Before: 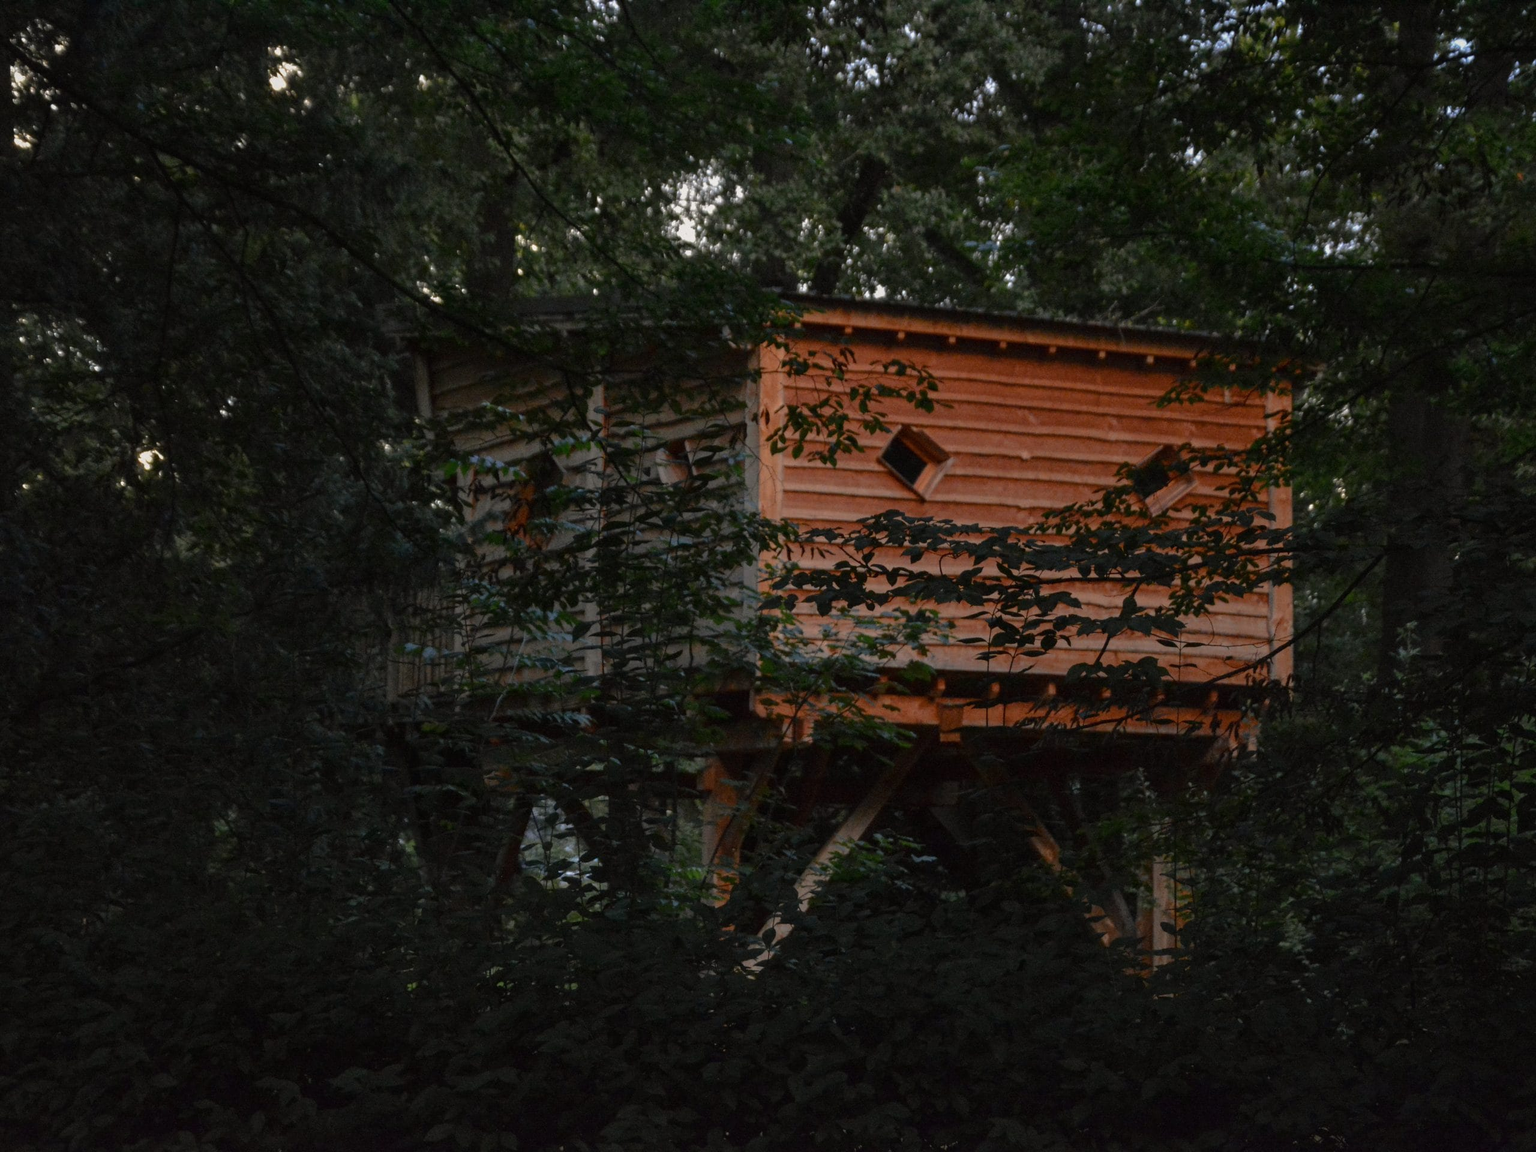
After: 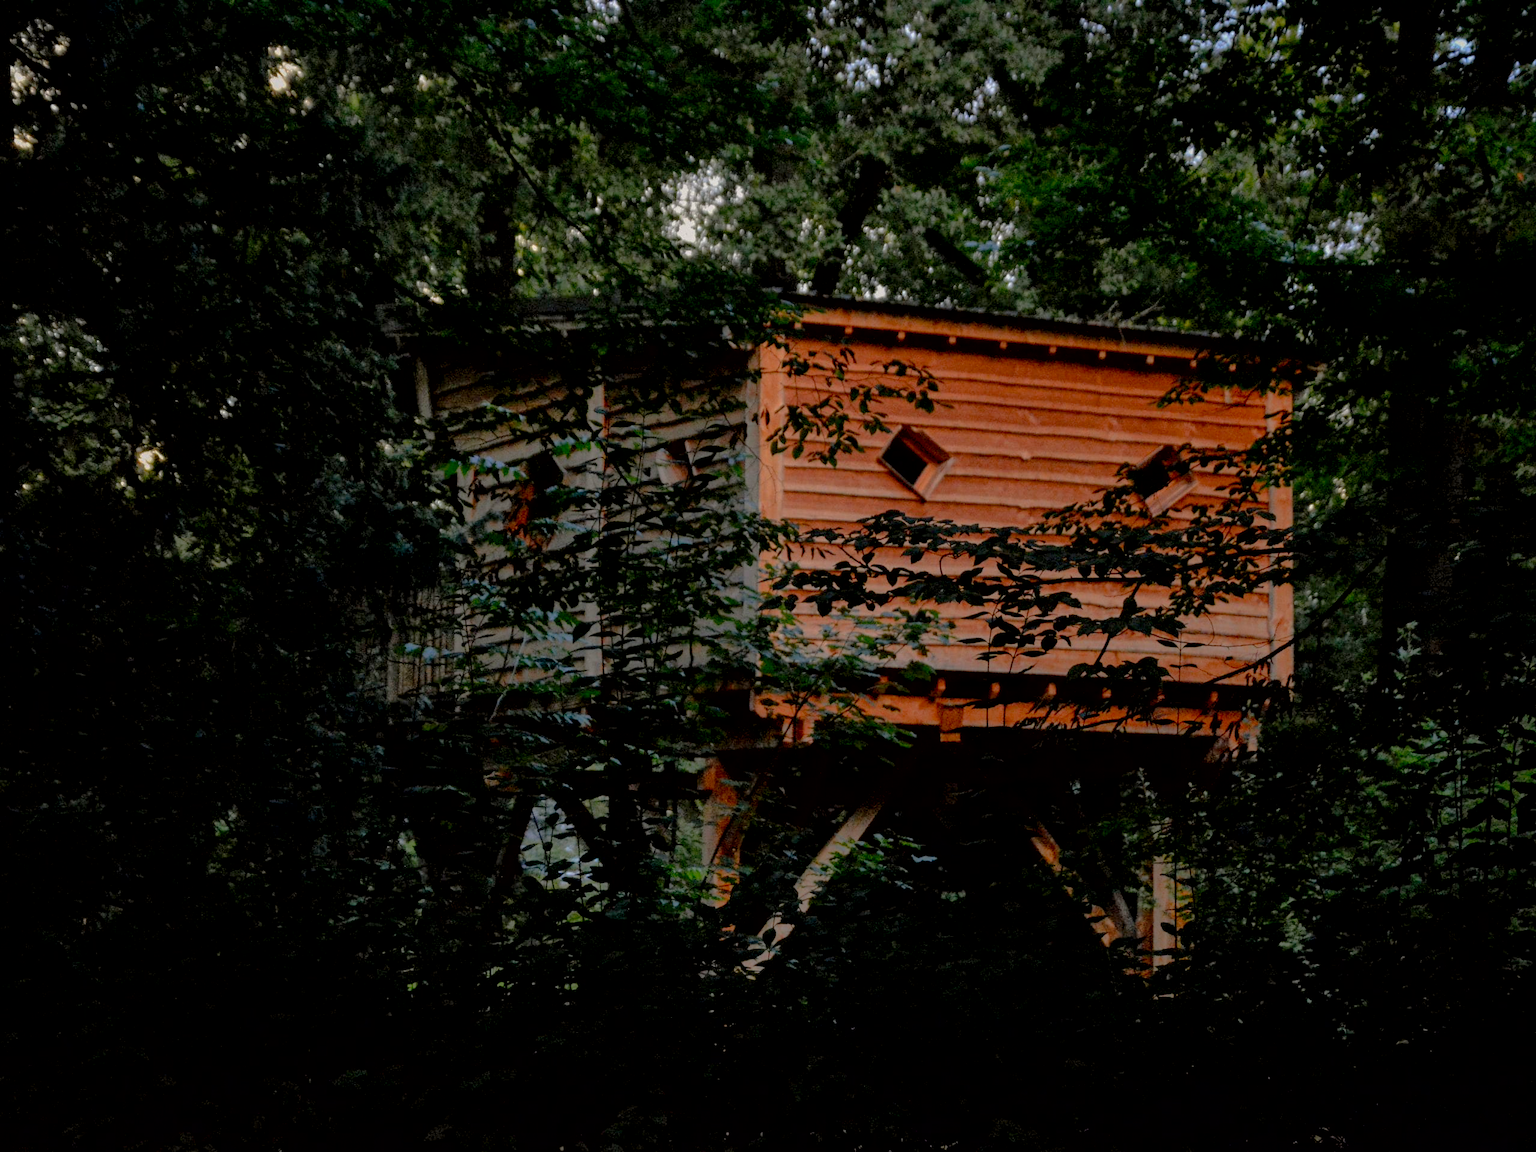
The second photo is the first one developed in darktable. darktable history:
contrast brightness saturation: contrast 0.074, brightness 0.079, saturation 0.183
shadows and highlights: shadows 39.9, highlights -59.84
exposure: black level correction 0.009, exposure 0.015 EV, compensate highlight preservation false
